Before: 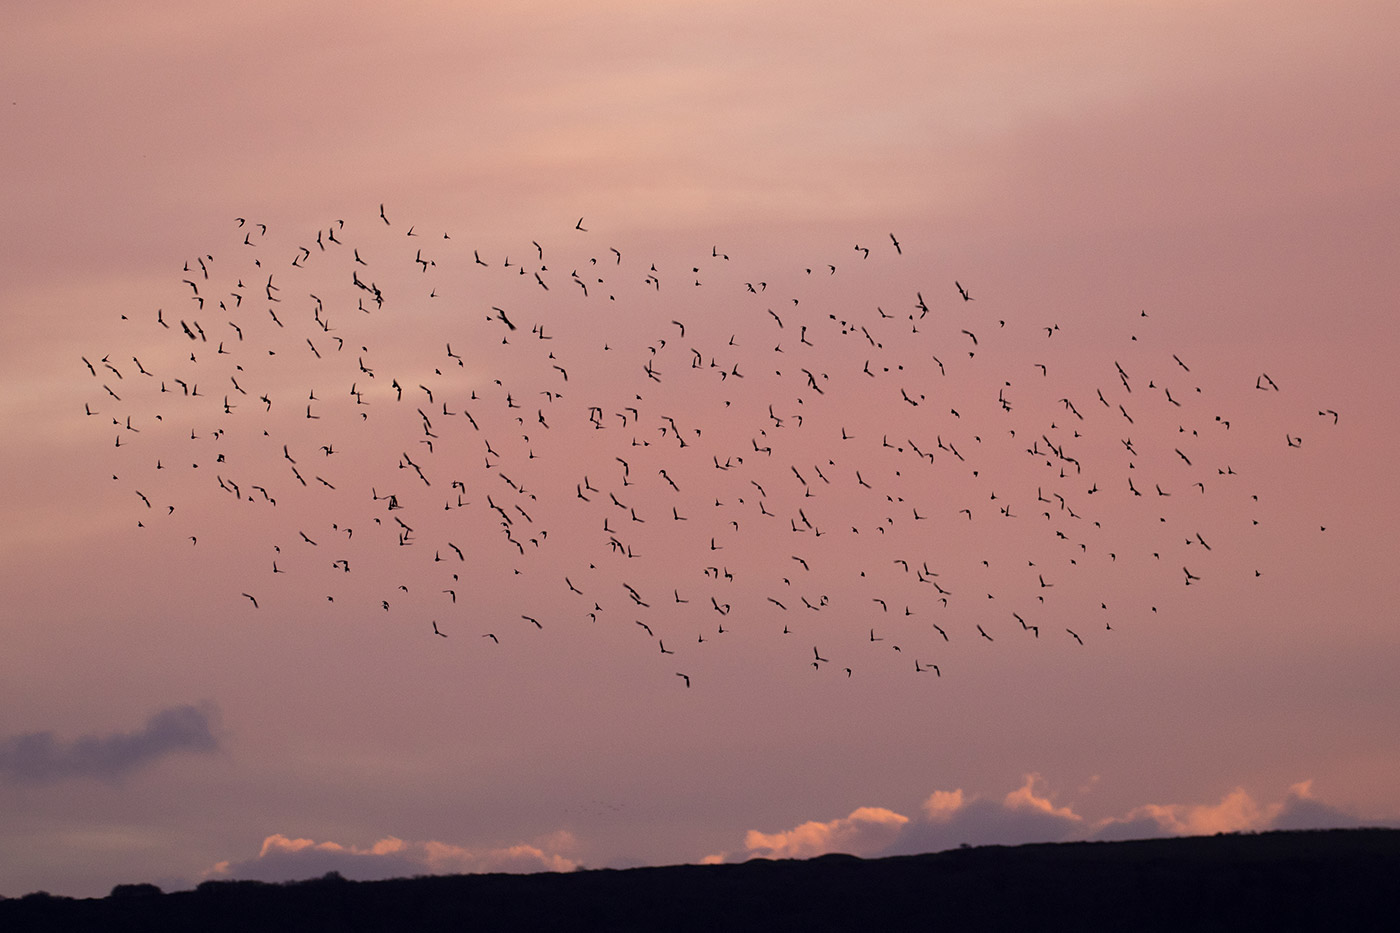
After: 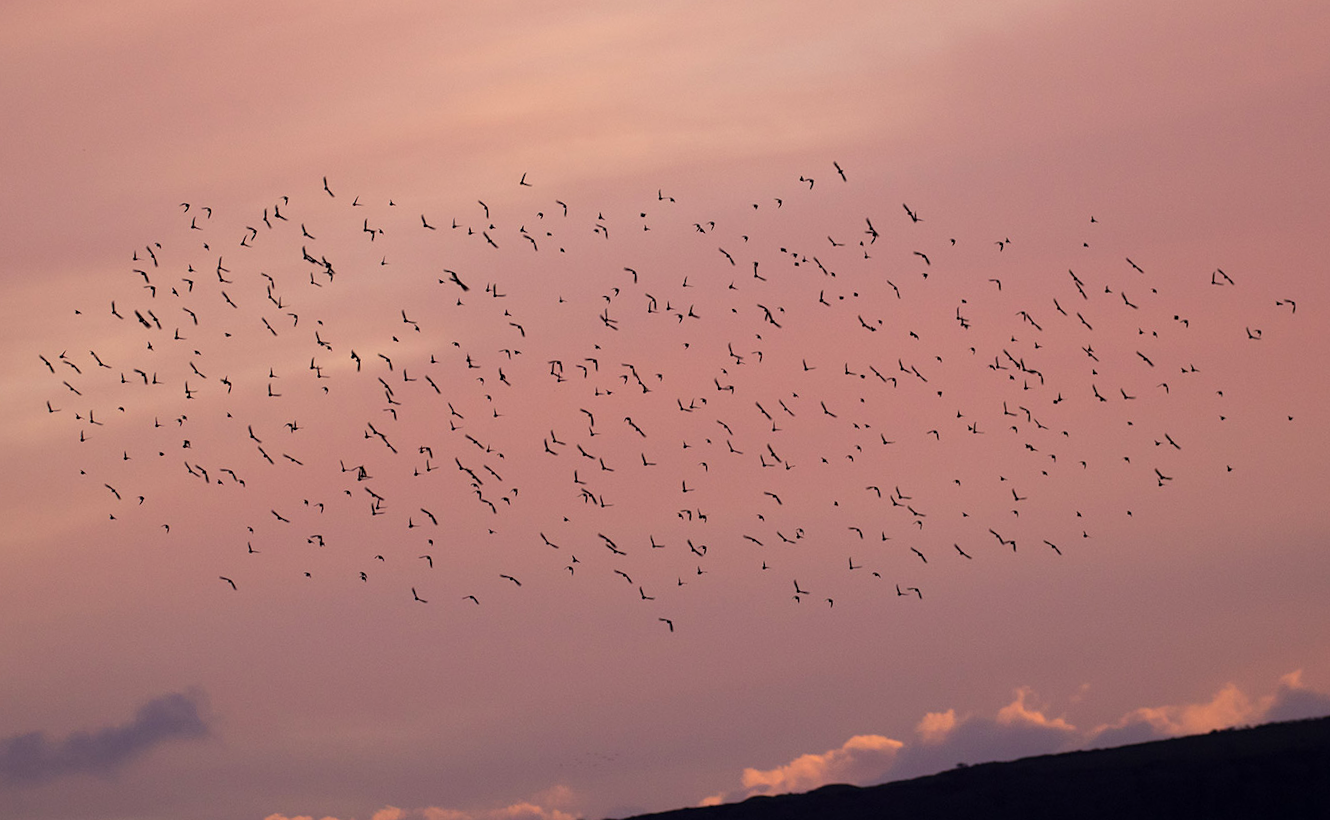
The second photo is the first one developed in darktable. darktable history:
velvia: strength 15%
rotate and perspective: rotation -5°, crop left 0.05, crop right 0.952, crop top 0.11, crop bottom 0.89
